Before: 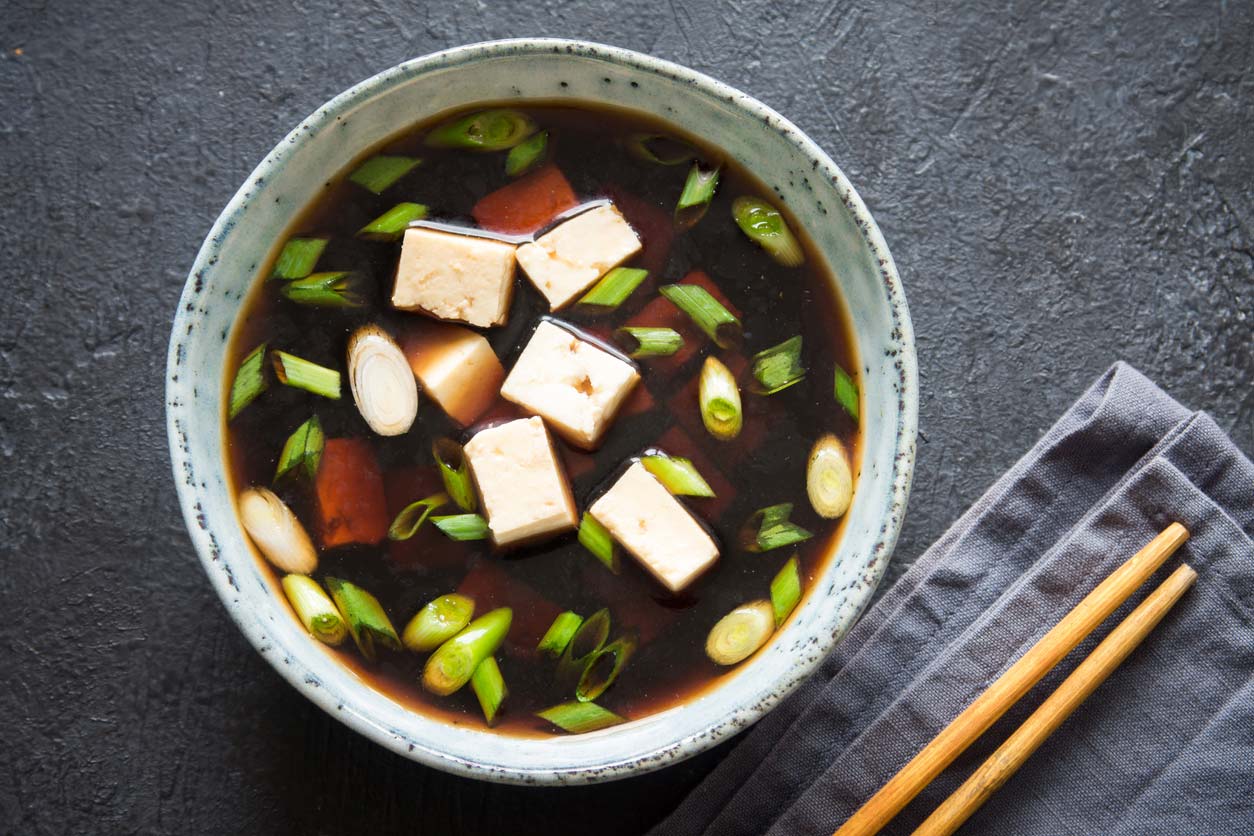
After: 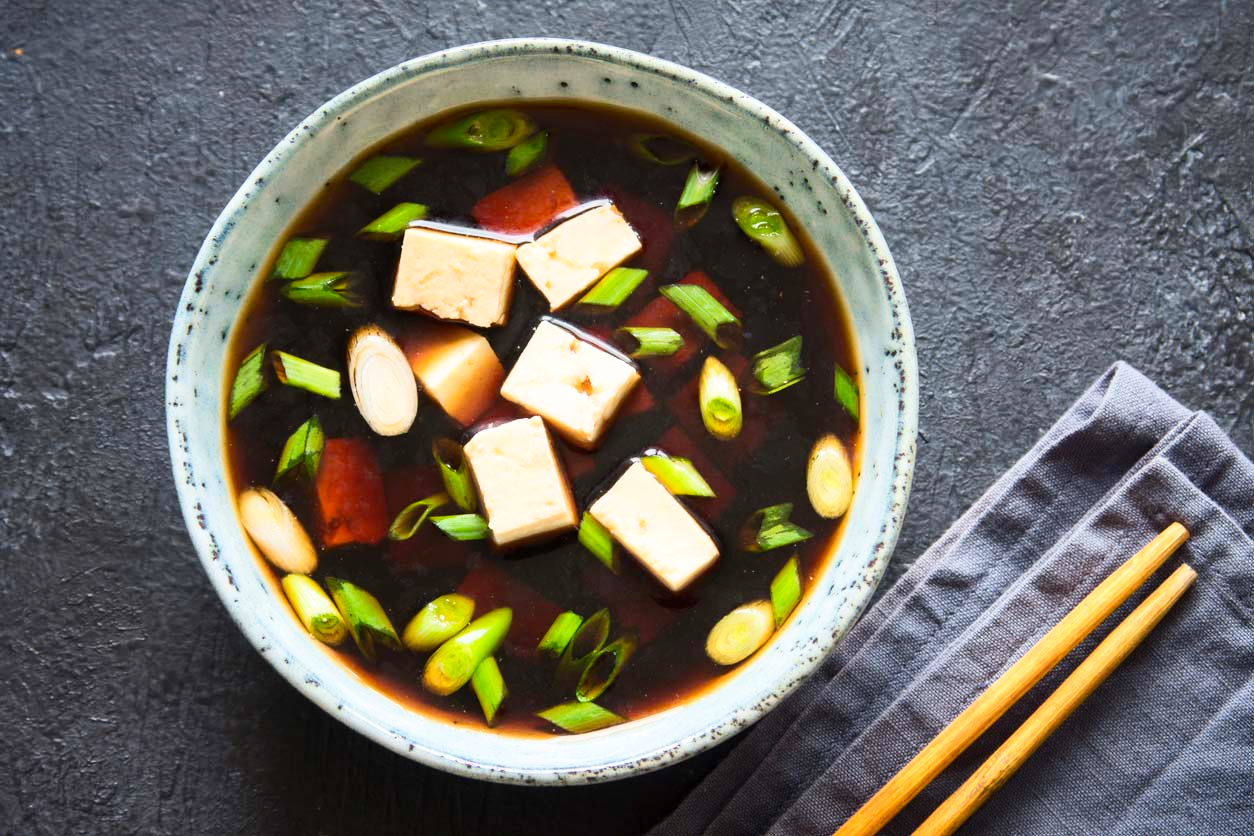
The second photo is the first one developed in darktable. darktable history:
contrast brightness saturation: contrast 0.231, brightness 0.109, saturation 0.287
shadows and highlights: highlights color adjustment 52.56%, soften with gaussian
